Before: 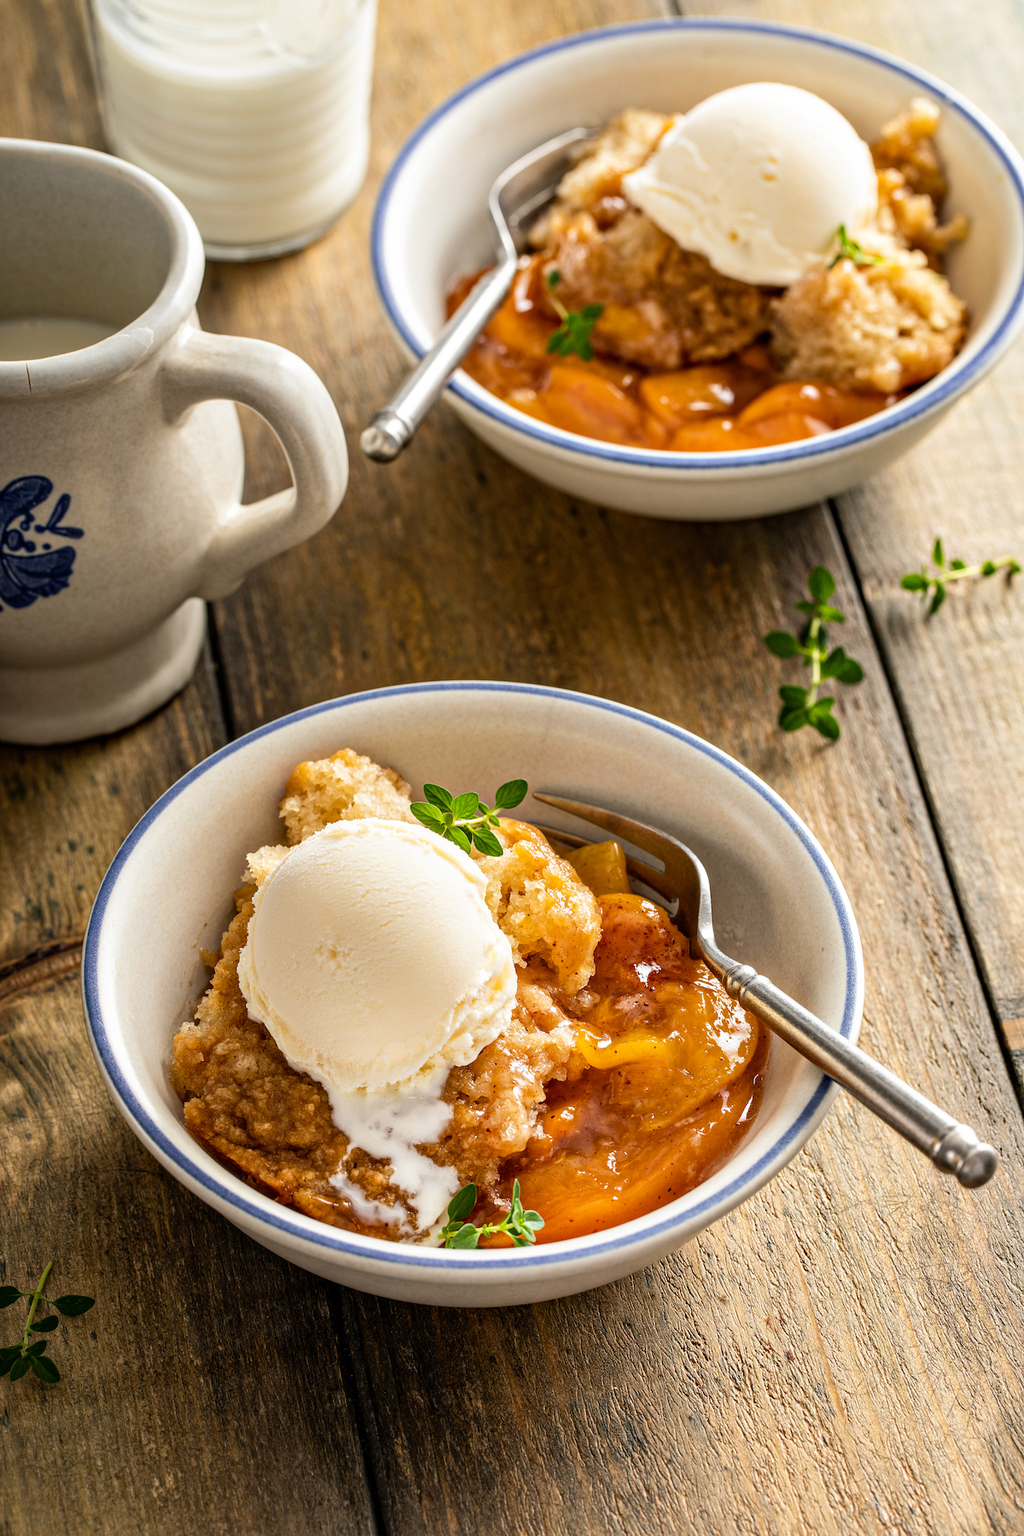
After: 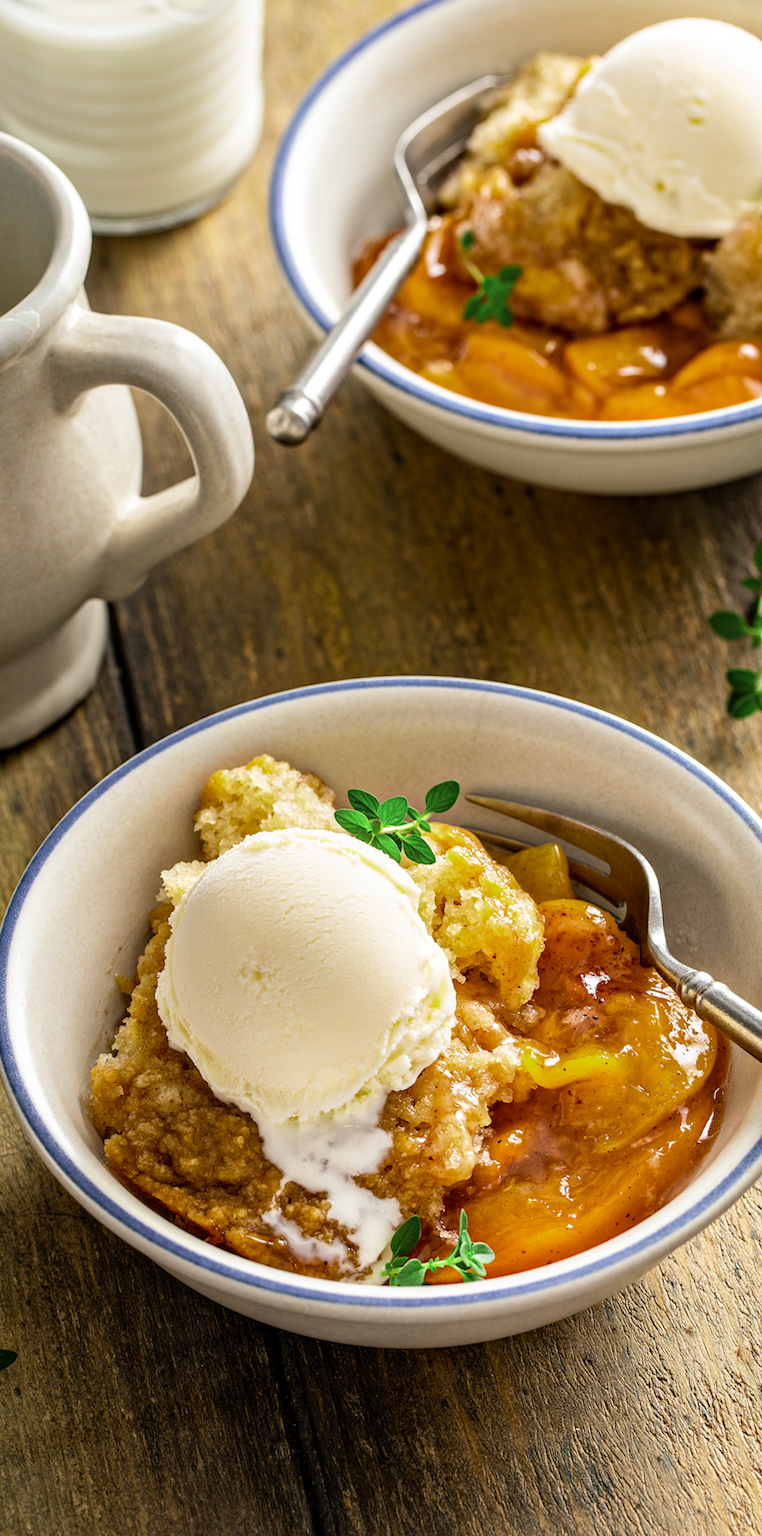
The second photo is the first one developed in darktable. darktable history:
crop and rotate: left 9.061%, right 20.142%
color zones: curves: ch2 [(0, 0.5) (0.143, 0.517) (0.286, 0.571) (0.429, 0.522) (0.571, 0.5) (0.714, 0.5) (0.857, 0.5) (1, 0.5)]
rotate and perspective: rotation -2.12°, lens shift (vertical) 0.009, lens shift (horizontal) -0.008, automatic cropping original format, crop left 0.036, crop right 0.964, crop top 0.05, crop bottom 0.959
